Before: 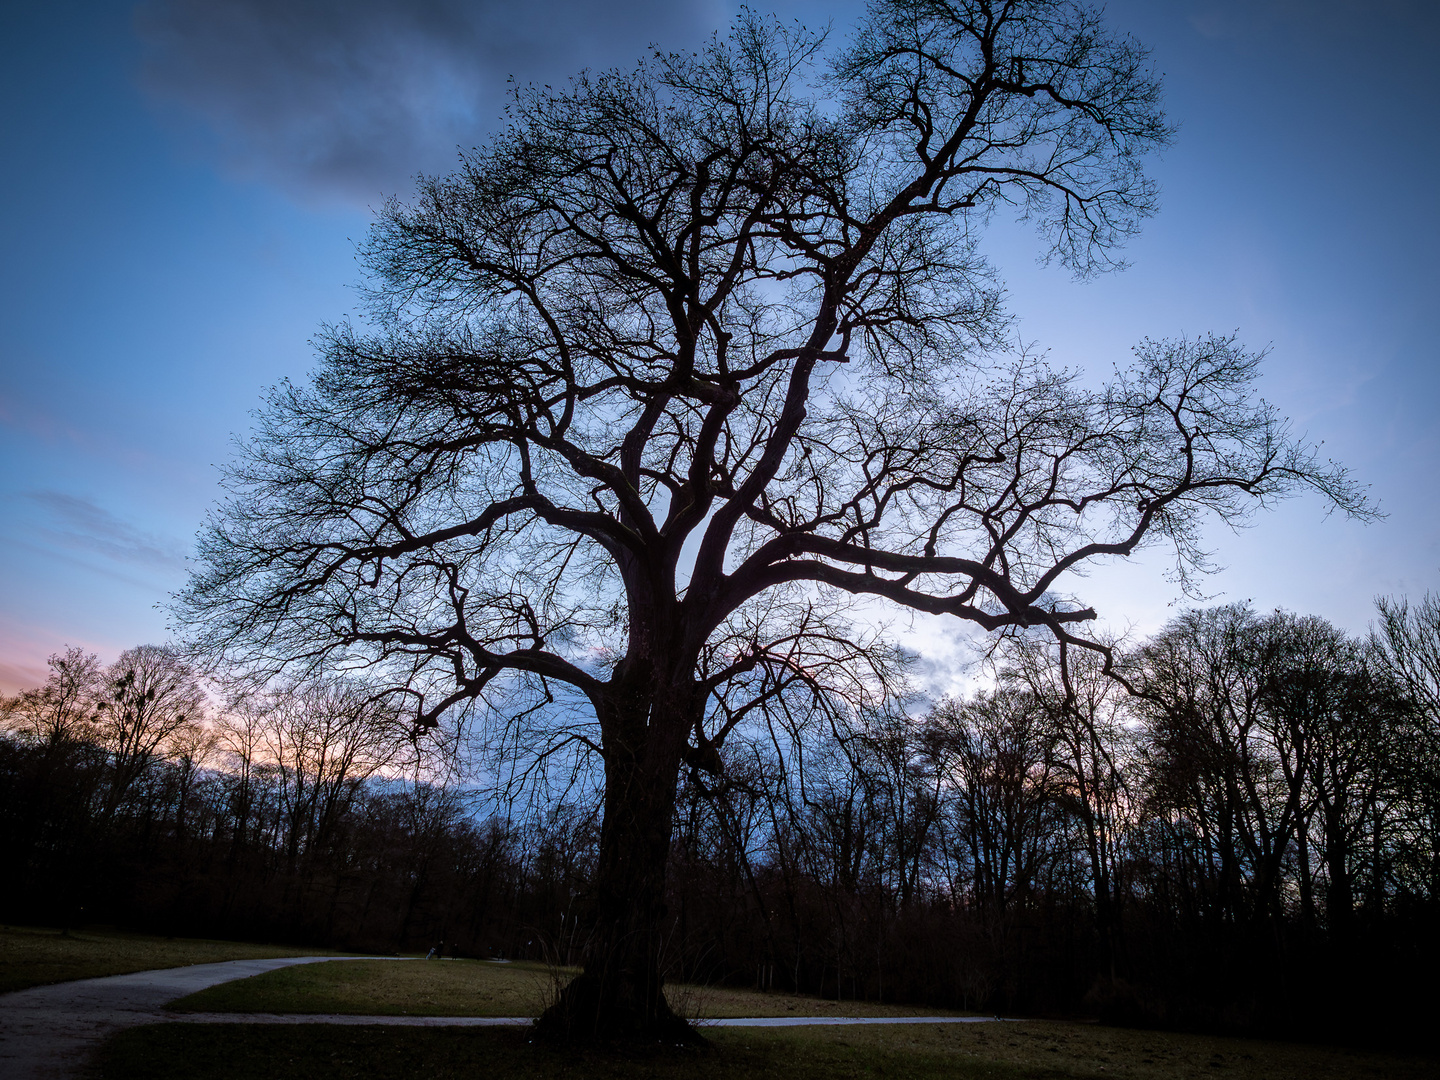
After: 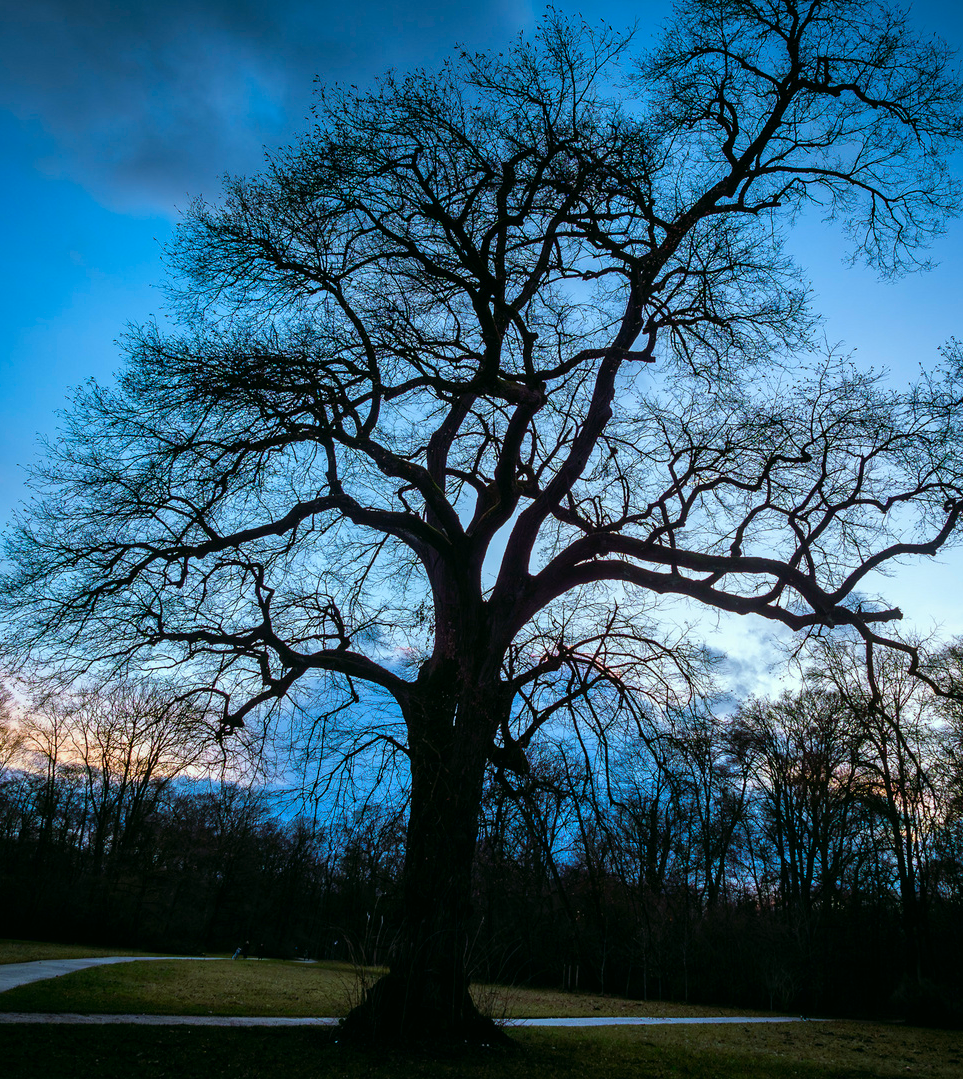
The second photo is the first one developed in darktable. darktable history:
crop and rotate: left 13.502%, right 19.58%
shadows and highlights: shadows 24.49, highlights -77.02, soften with gaussian
color correction: highlights a* -7.56, highlights b* 1.09, shadows a* -3.5, saturation 1.39
